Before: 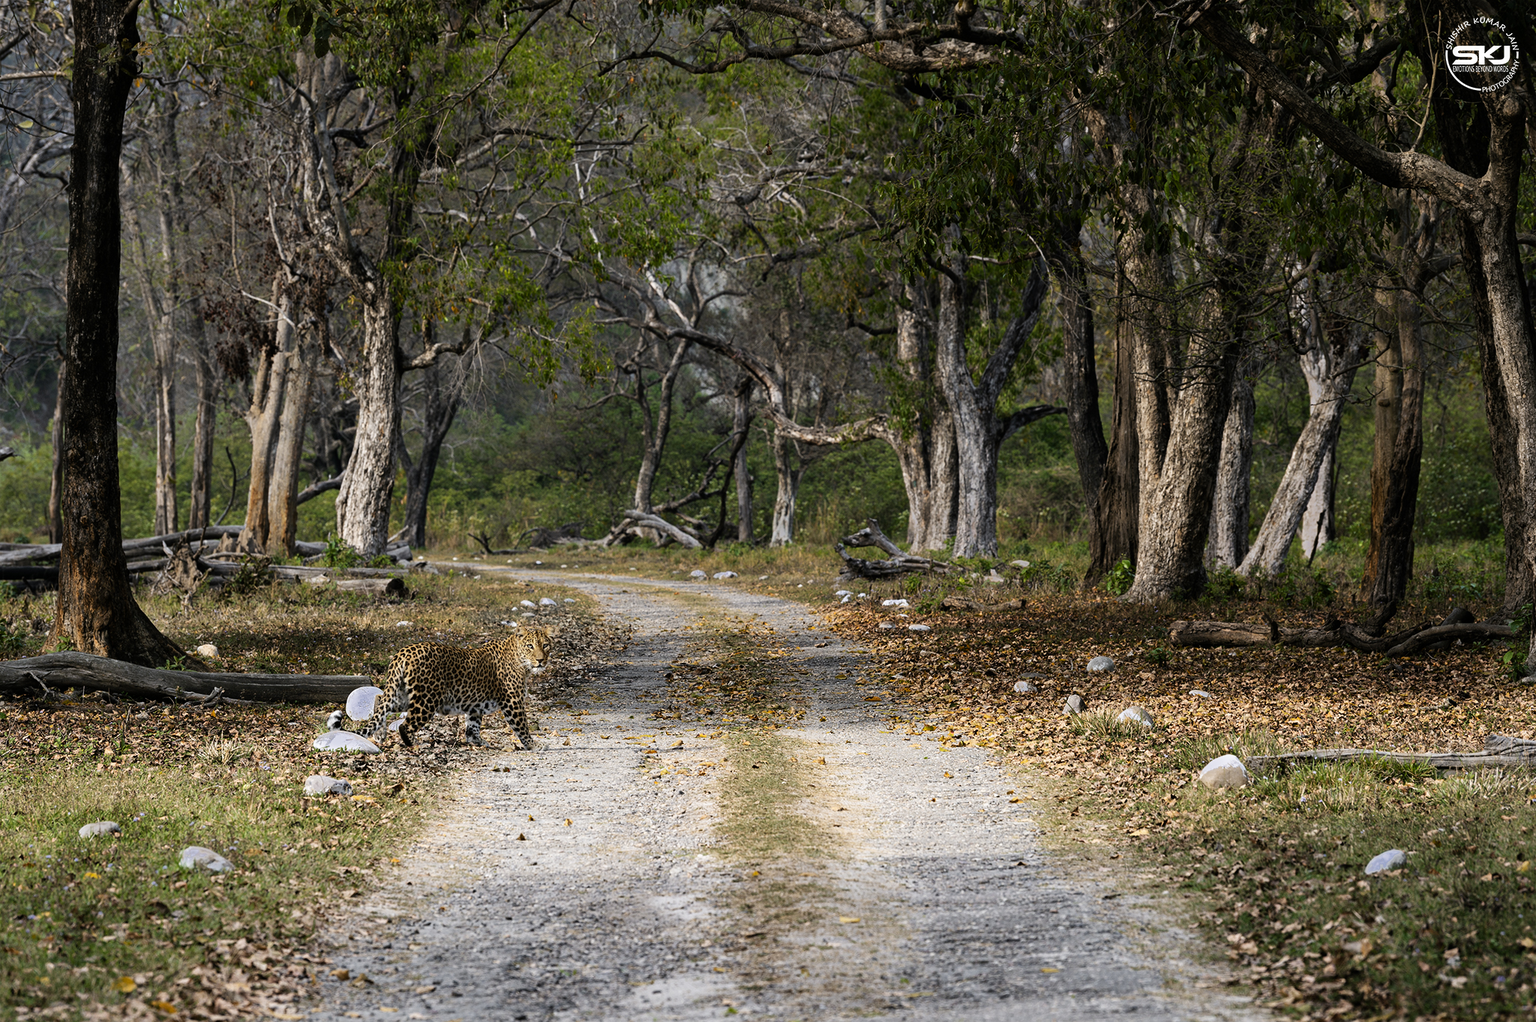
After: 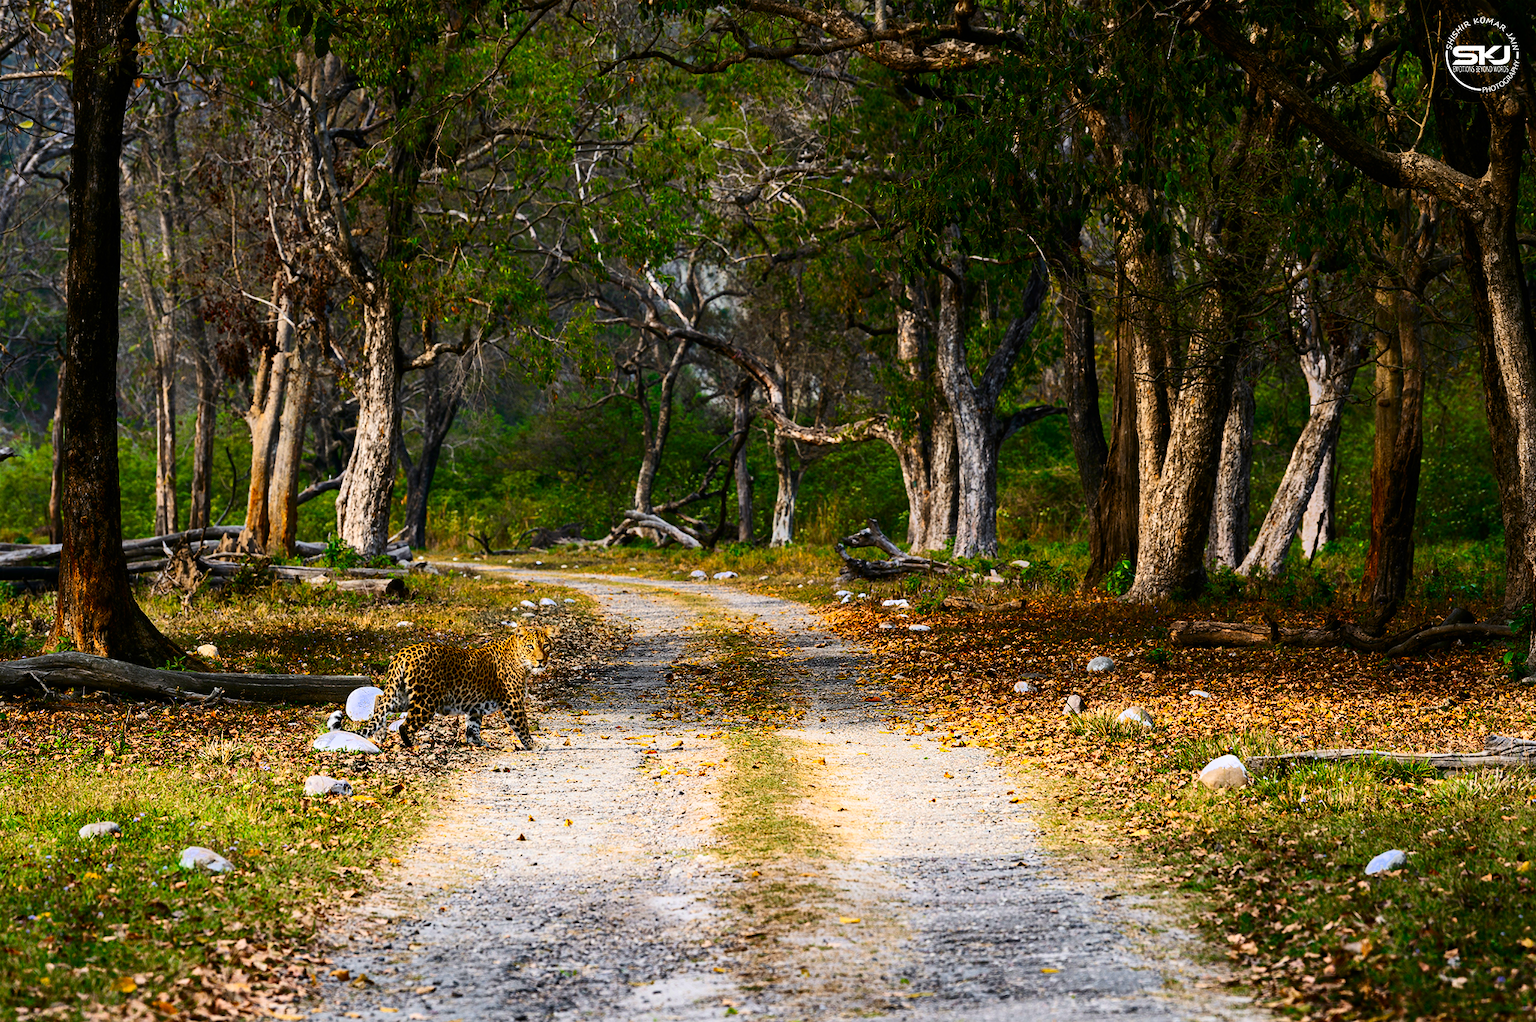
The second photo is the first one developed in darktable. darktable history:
contrast brightness saturation: contrast 0.258, brightness 0.017, saturation 0.864
